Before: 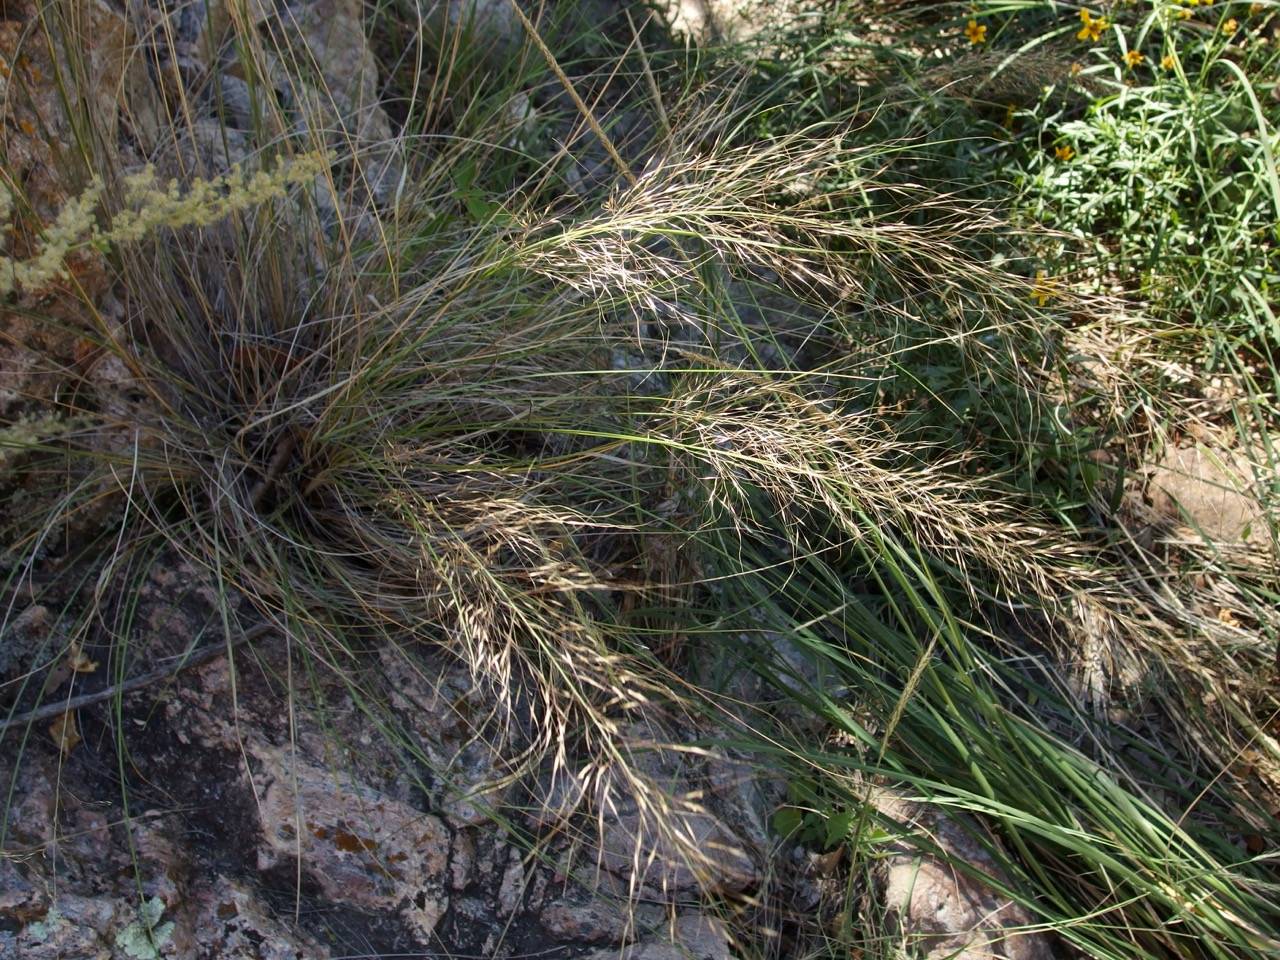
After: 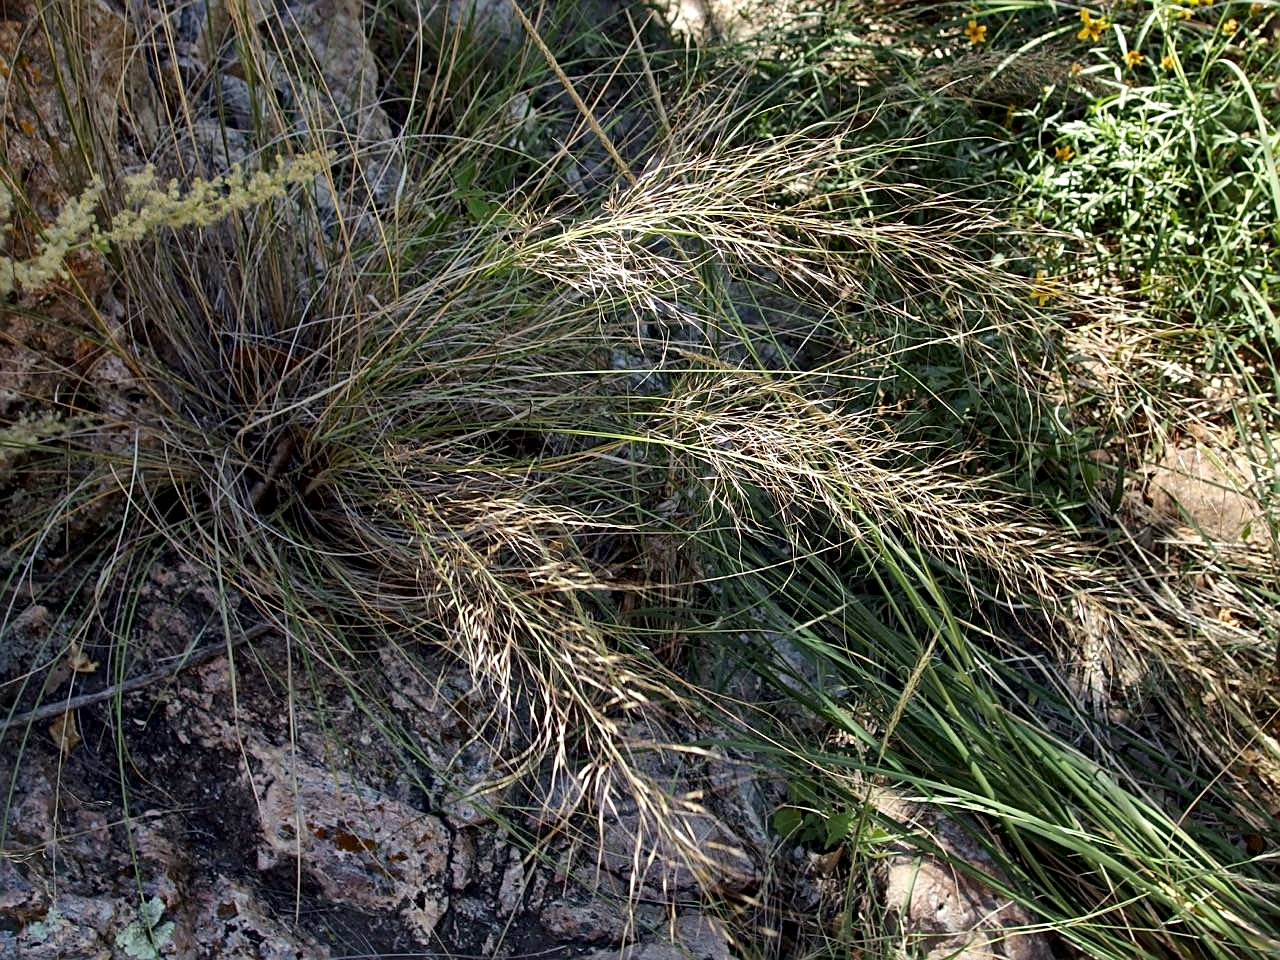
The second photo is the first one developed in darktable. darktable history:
local contrast: mode bilateral grid, contrast 20, coarseness 50, detail 161%, midtone range 0.2
haze removal: compatibility mode true, adaptive false
sharpen: on, module defaults
